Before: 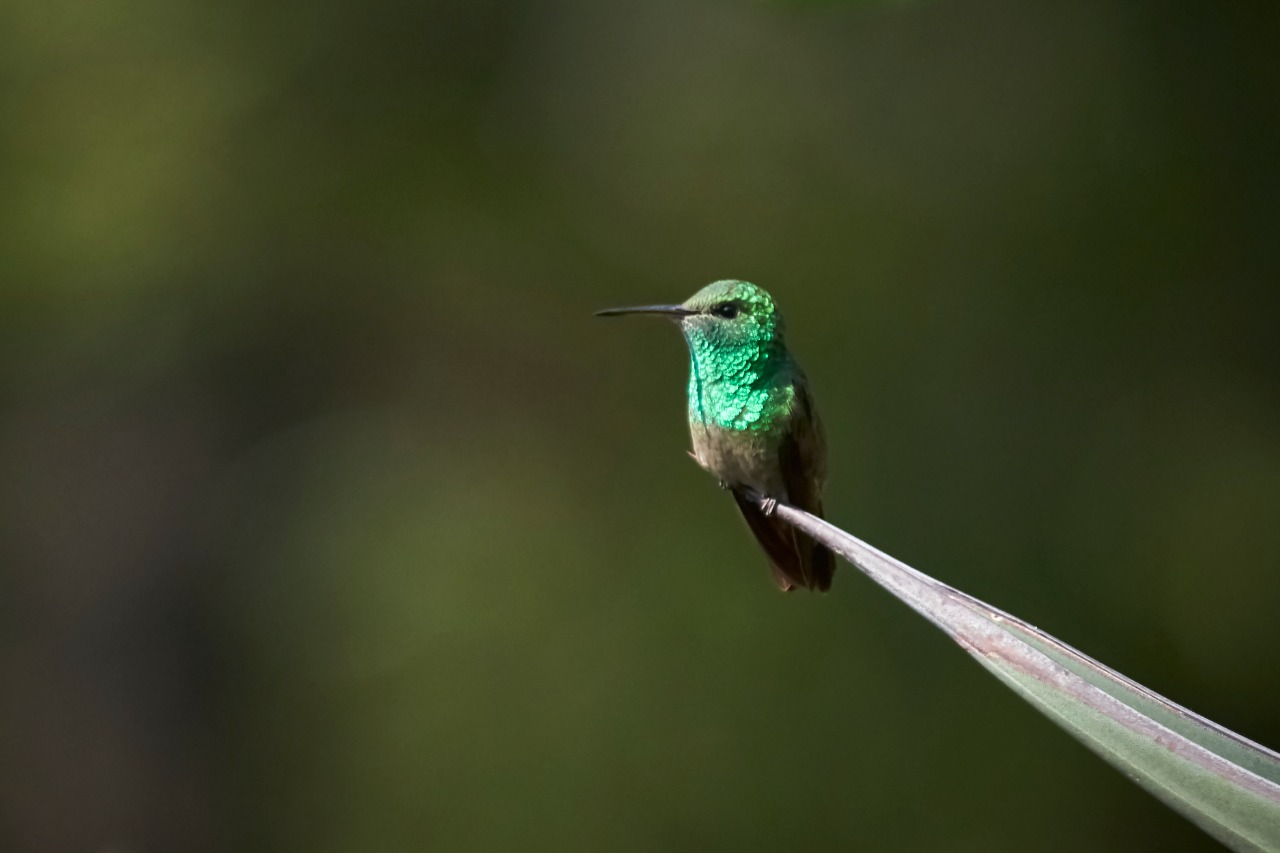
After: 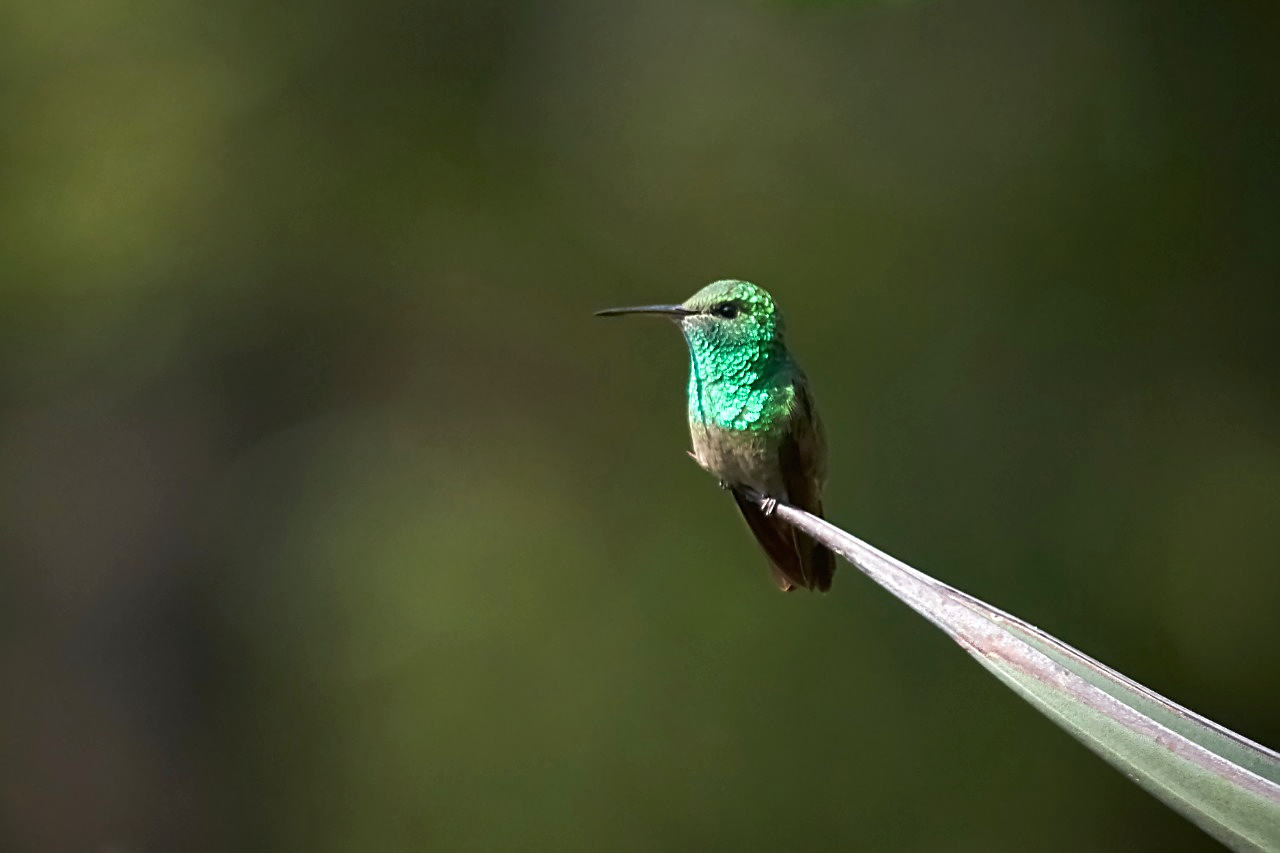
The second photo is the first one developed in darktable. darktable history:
sharpen: on, module defaults
exposure: black level correction 0, exposure 0.3 EV, compensate highlight preservation false
